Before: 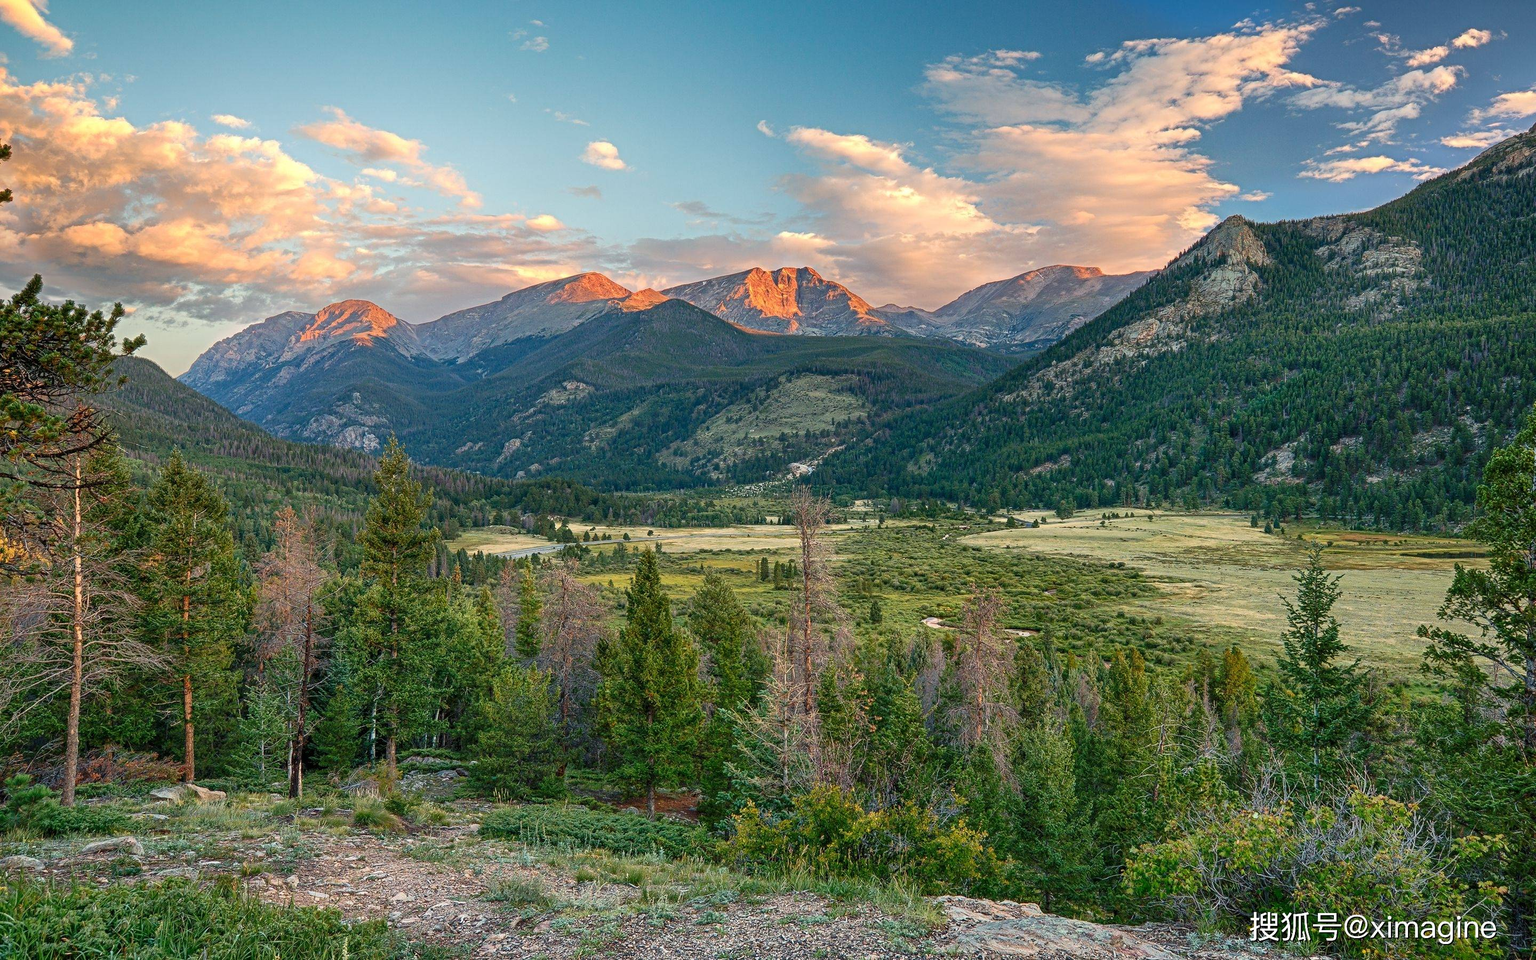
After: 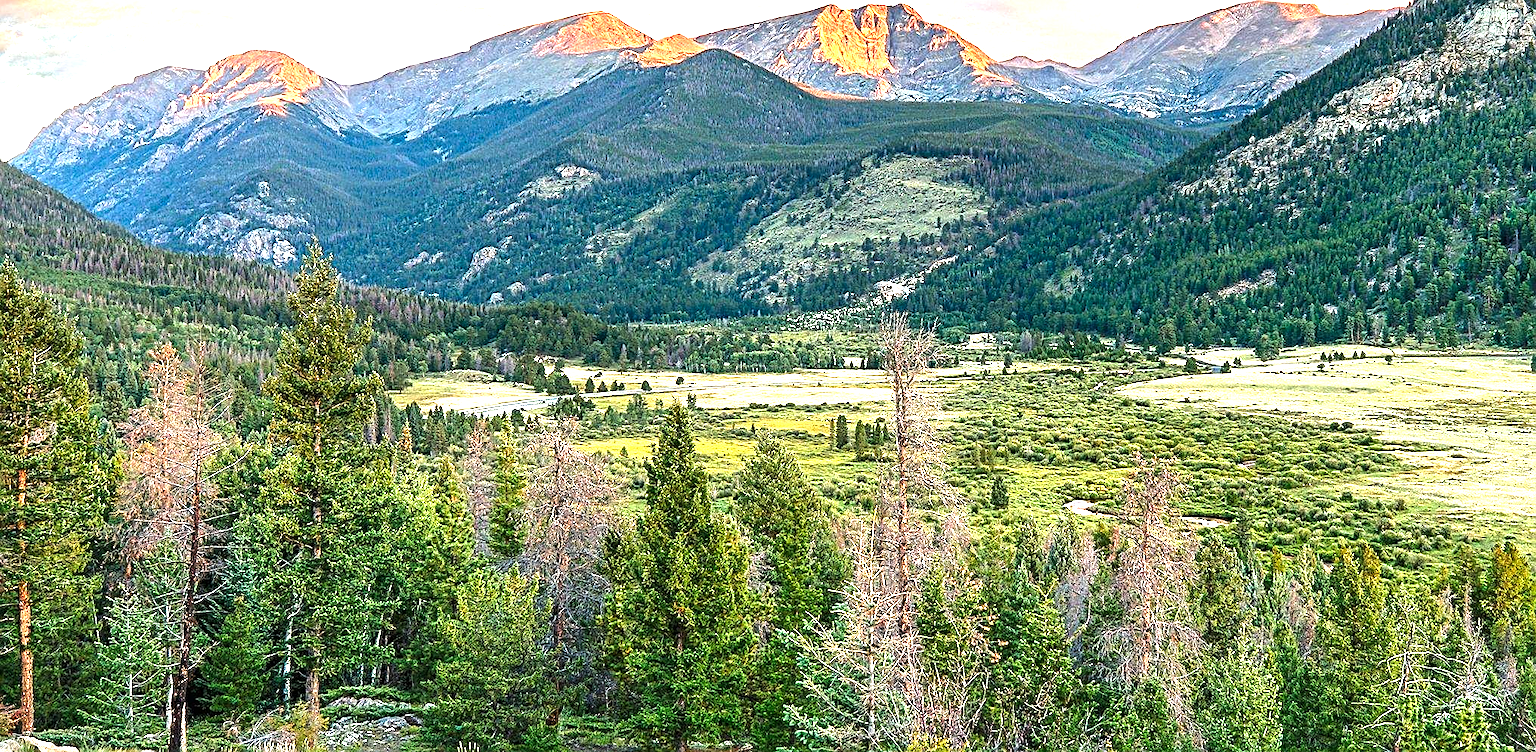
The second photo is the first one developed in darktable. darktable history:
color balance: contrast 10%
exposure: black level correction 0, exposure 1.1 EV, compensate exposure bias true, compensate highlight preservation false
crop: left 11.123%, top 27.61%, right 18.3%, bottom 17.034%
sharpen: on, module defaults
tone equalizer: -8 EV -0.417 EV, -7 EV -0.389 EV, -6 EV -0.333 EV, -5 EV -0.222 EV, -3 EV 0.222 EV, -2 EV 0.333 EV, -1 EV 0.389 EV, +0 EV 0.417 EV, edges refinement/feathering 500, mask exposure compensation -1.57 EV, preserve details no
